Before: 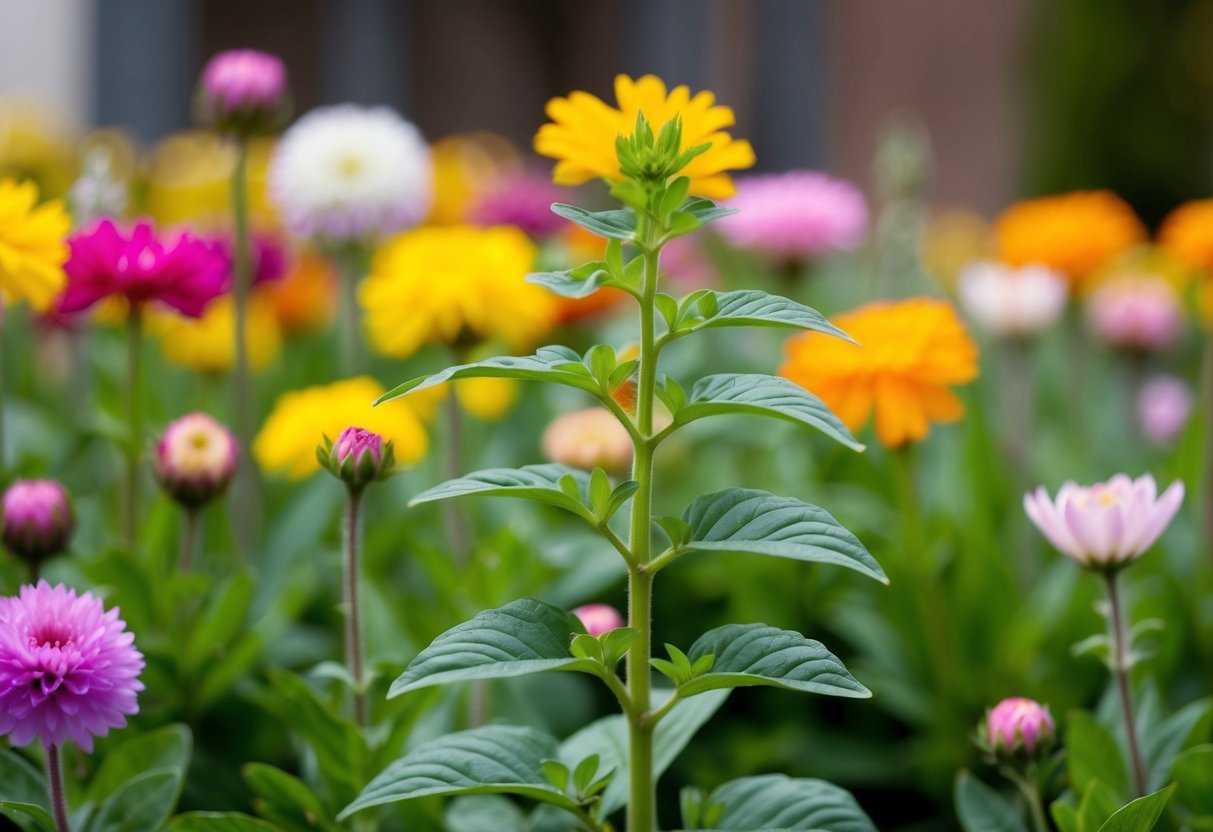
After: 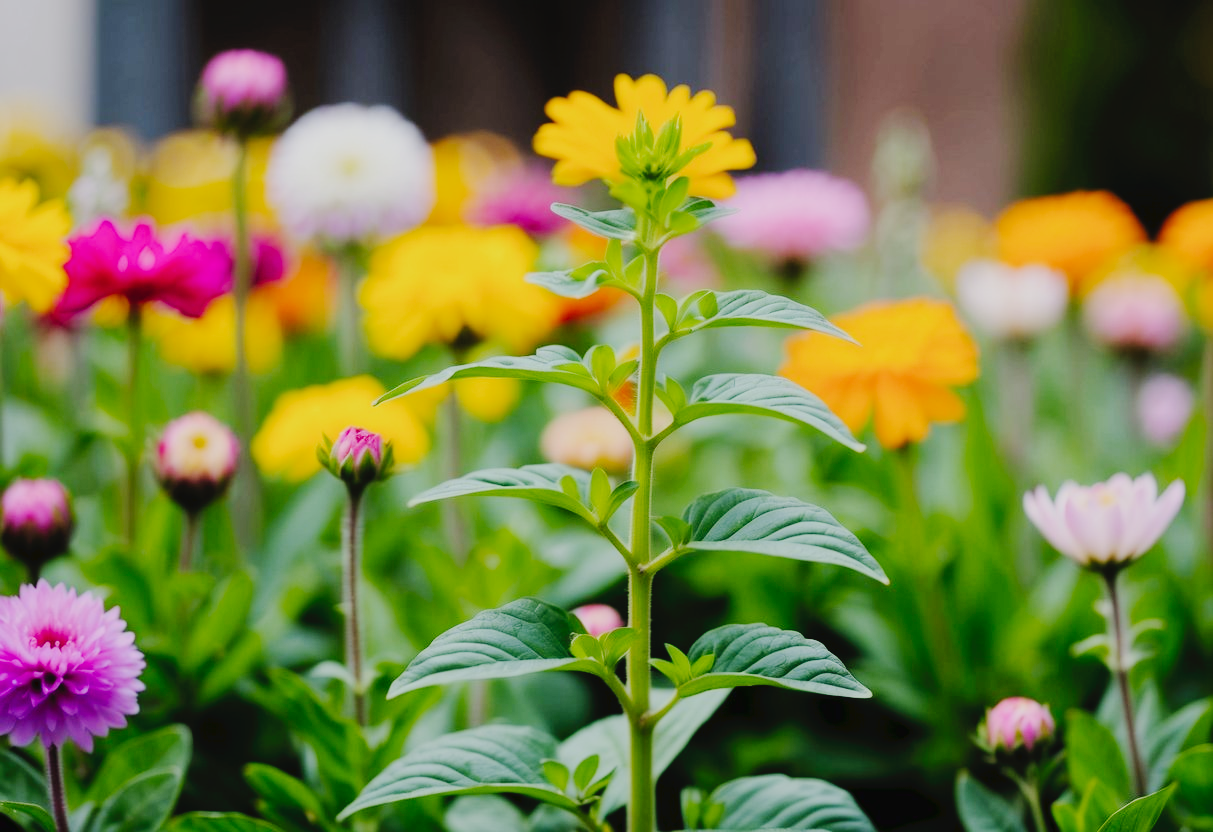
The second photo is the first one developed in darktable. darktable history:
filmic rgb: black relative exposure -7.65 EV, white relative exposure 4.56 EV, hardness 3.61
tone curve: curves: ch0 [(0, 0) (0.003, 0.034) (0.011, 0.038) (0.025, 0.046) (0.044, 0.054) (0.069, 0.06) (0.1, 0.079) (0.136, 0.114) (0.177, 0.151) (0.224, 0.213) (0.277, 0.293) (0.335, 0.385) (0.399, 0.482) (0.468, 0.578) (0.543, 0.655) (0.623, 0.724) (0.709, 0.786) (0.801, 0.854) (0.898, 0.922) (1, 1)], preserve colors none
